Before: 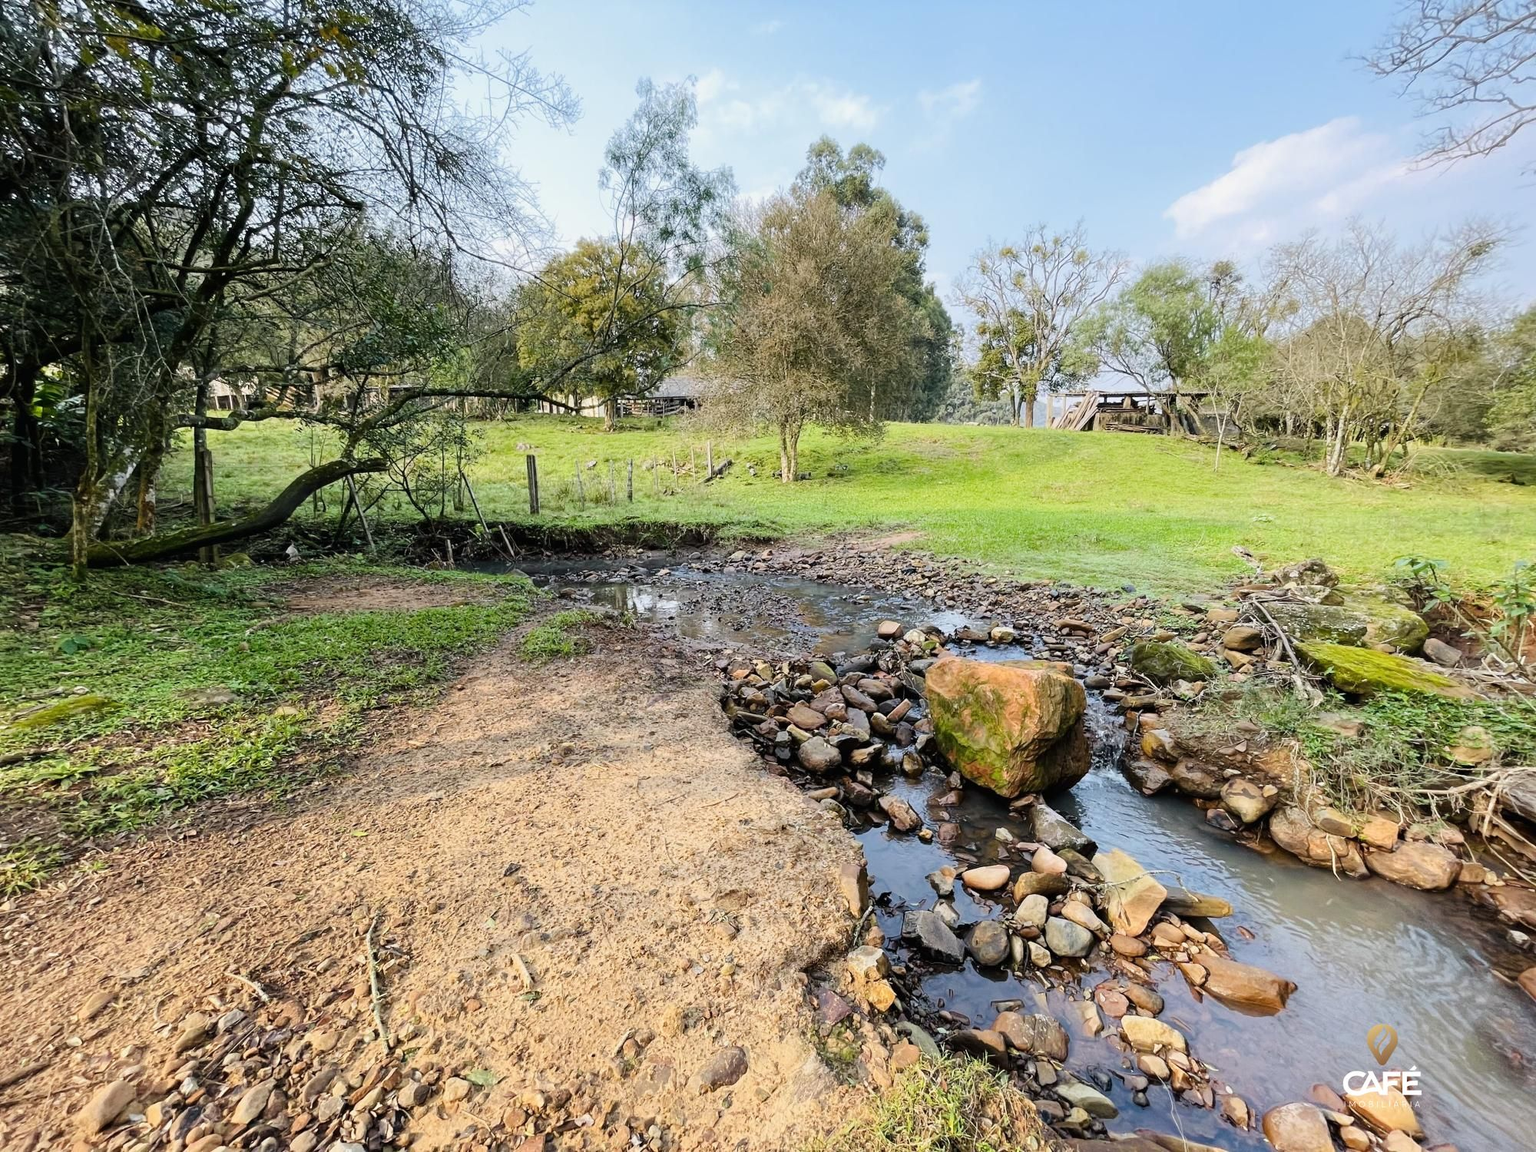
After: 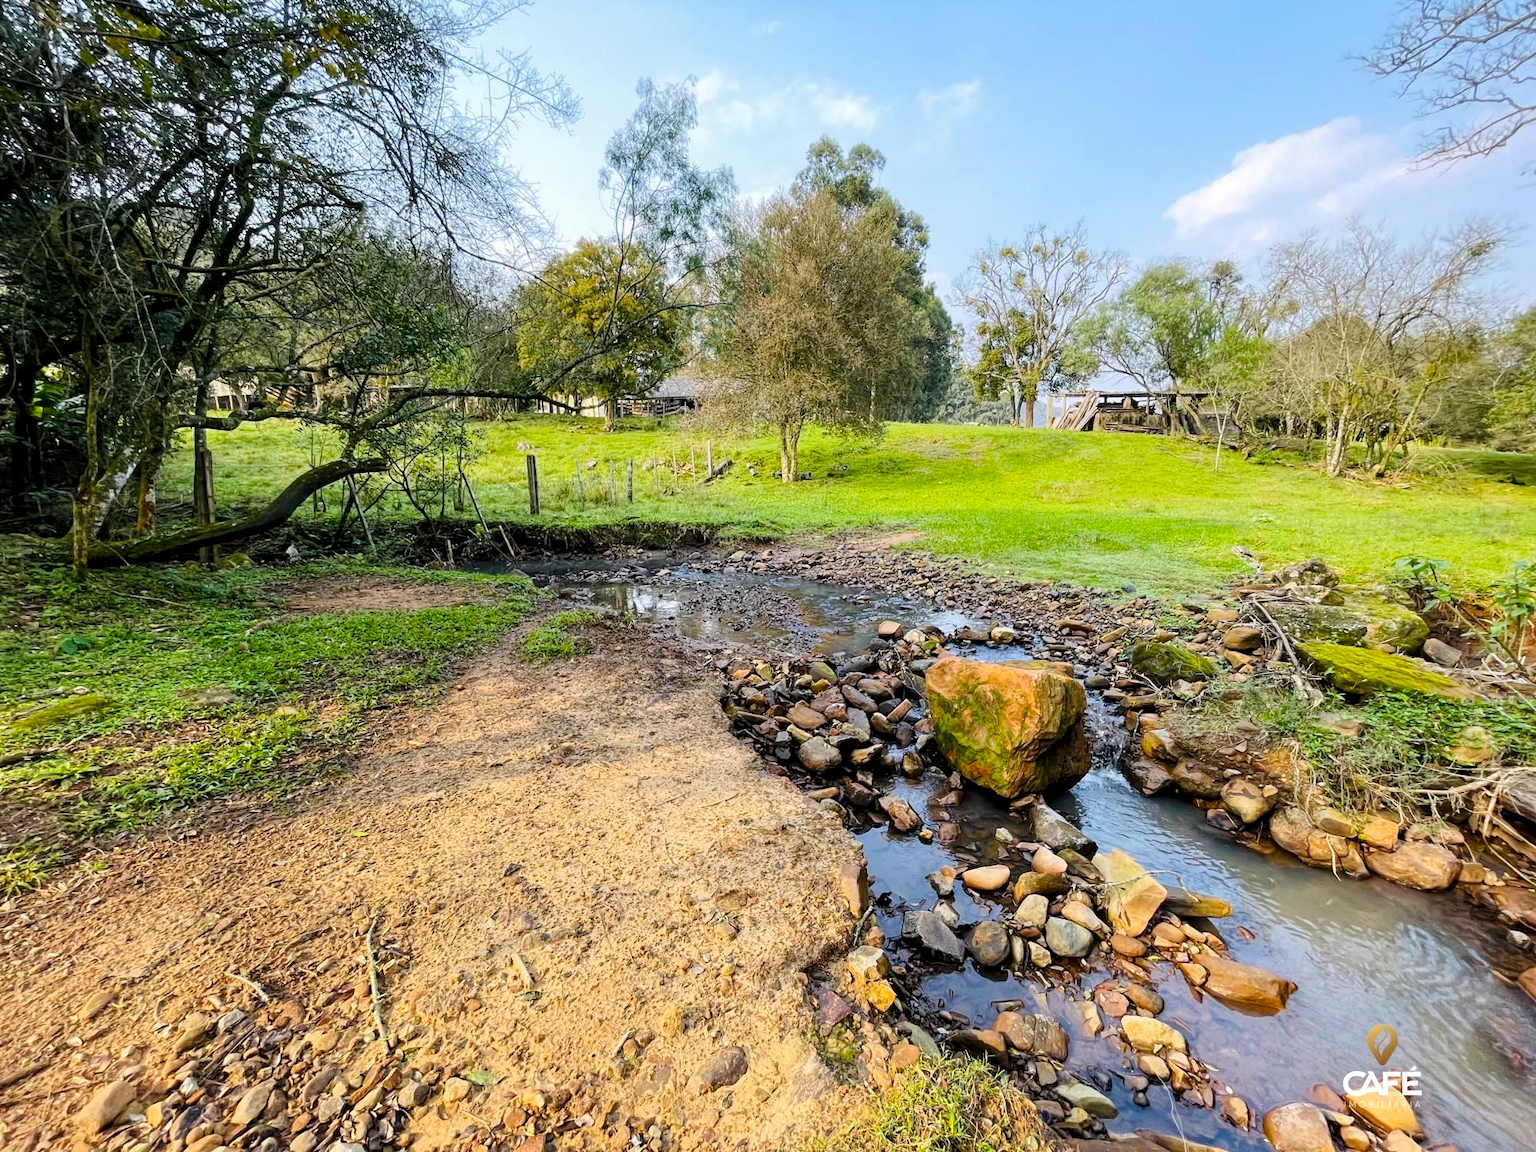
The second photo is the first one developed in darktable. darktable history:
local contrast: highlights 104%, shadows 99%, detail 131%, midtone range 0.2
color balance rgb: perceptual saturation grading › global saturation 31.033%, global vibrance 15.106%
